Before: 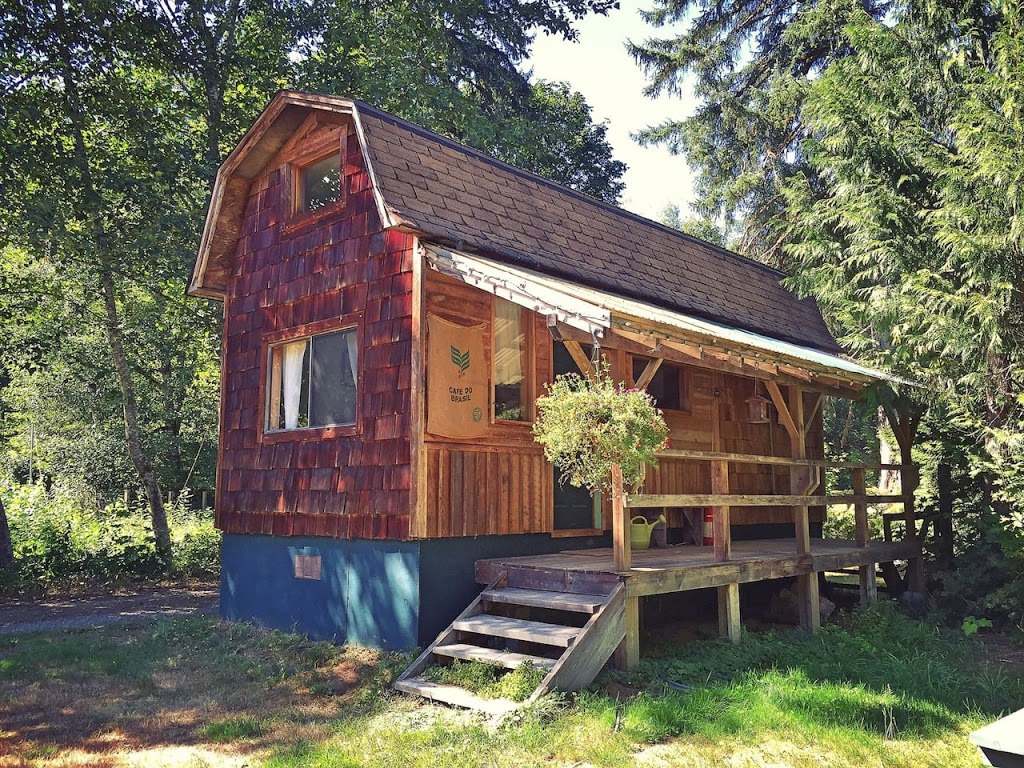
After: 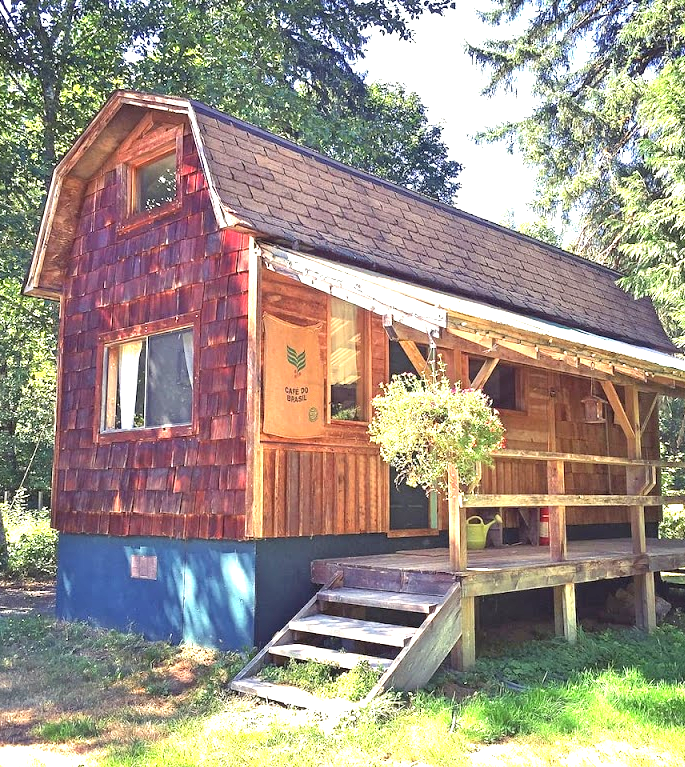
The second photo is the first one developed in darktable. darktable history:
crop and rotate: left 16.112%, right 16.96%
exposure: black level correction 0, exposure 1.28 EV, compensate highlight preservation false
